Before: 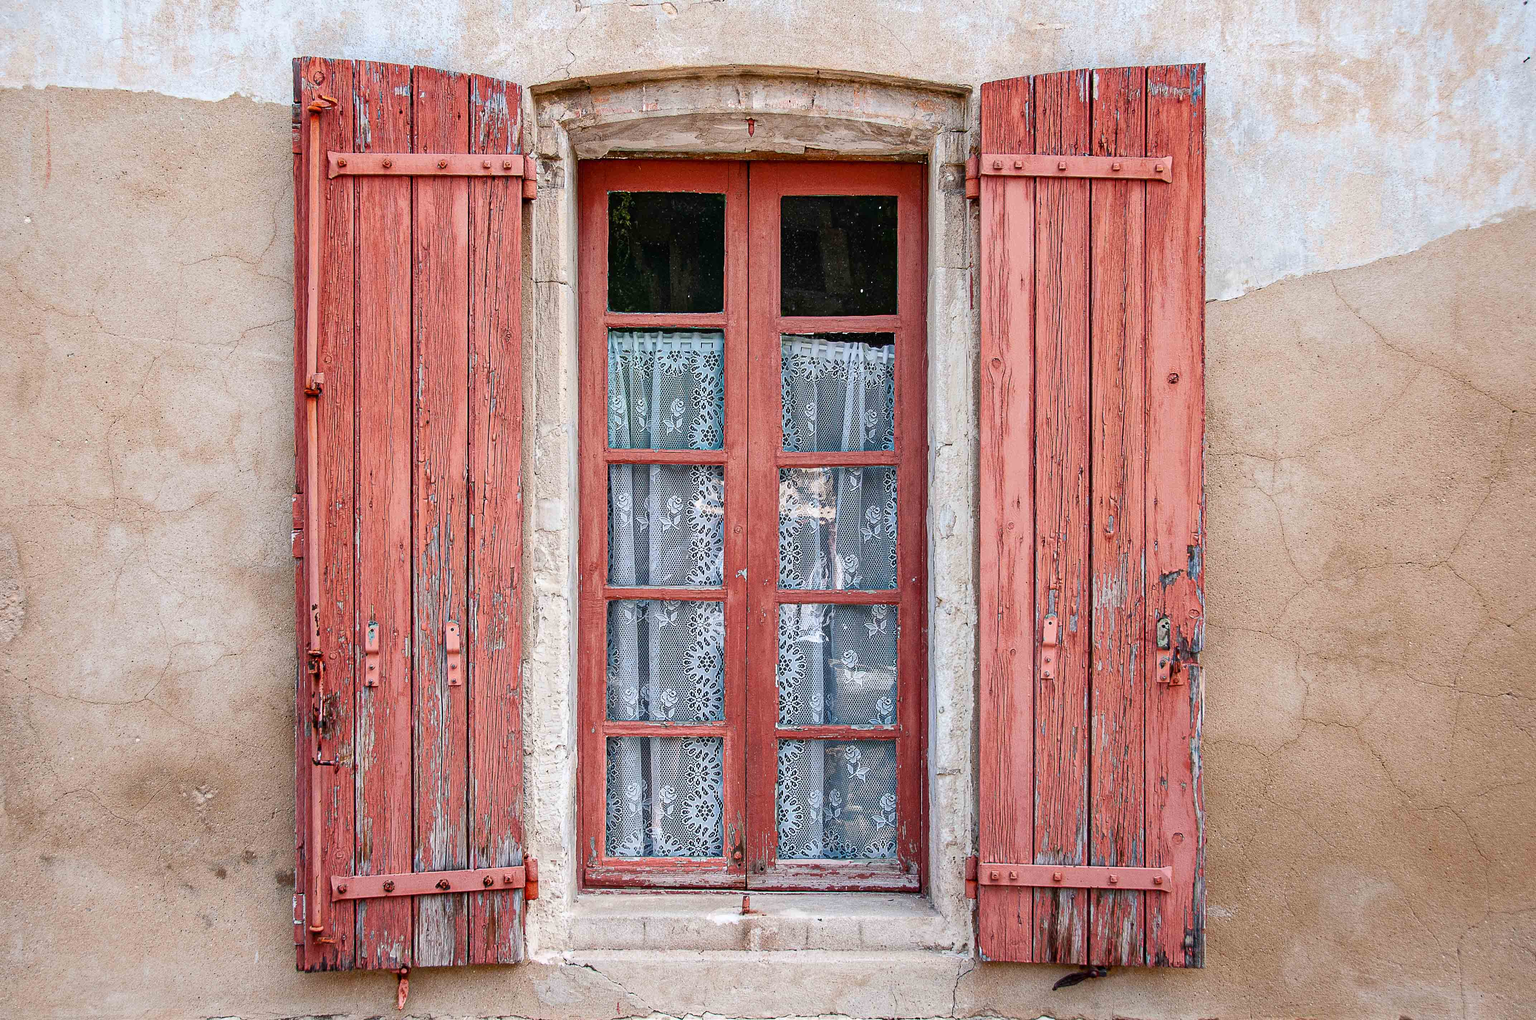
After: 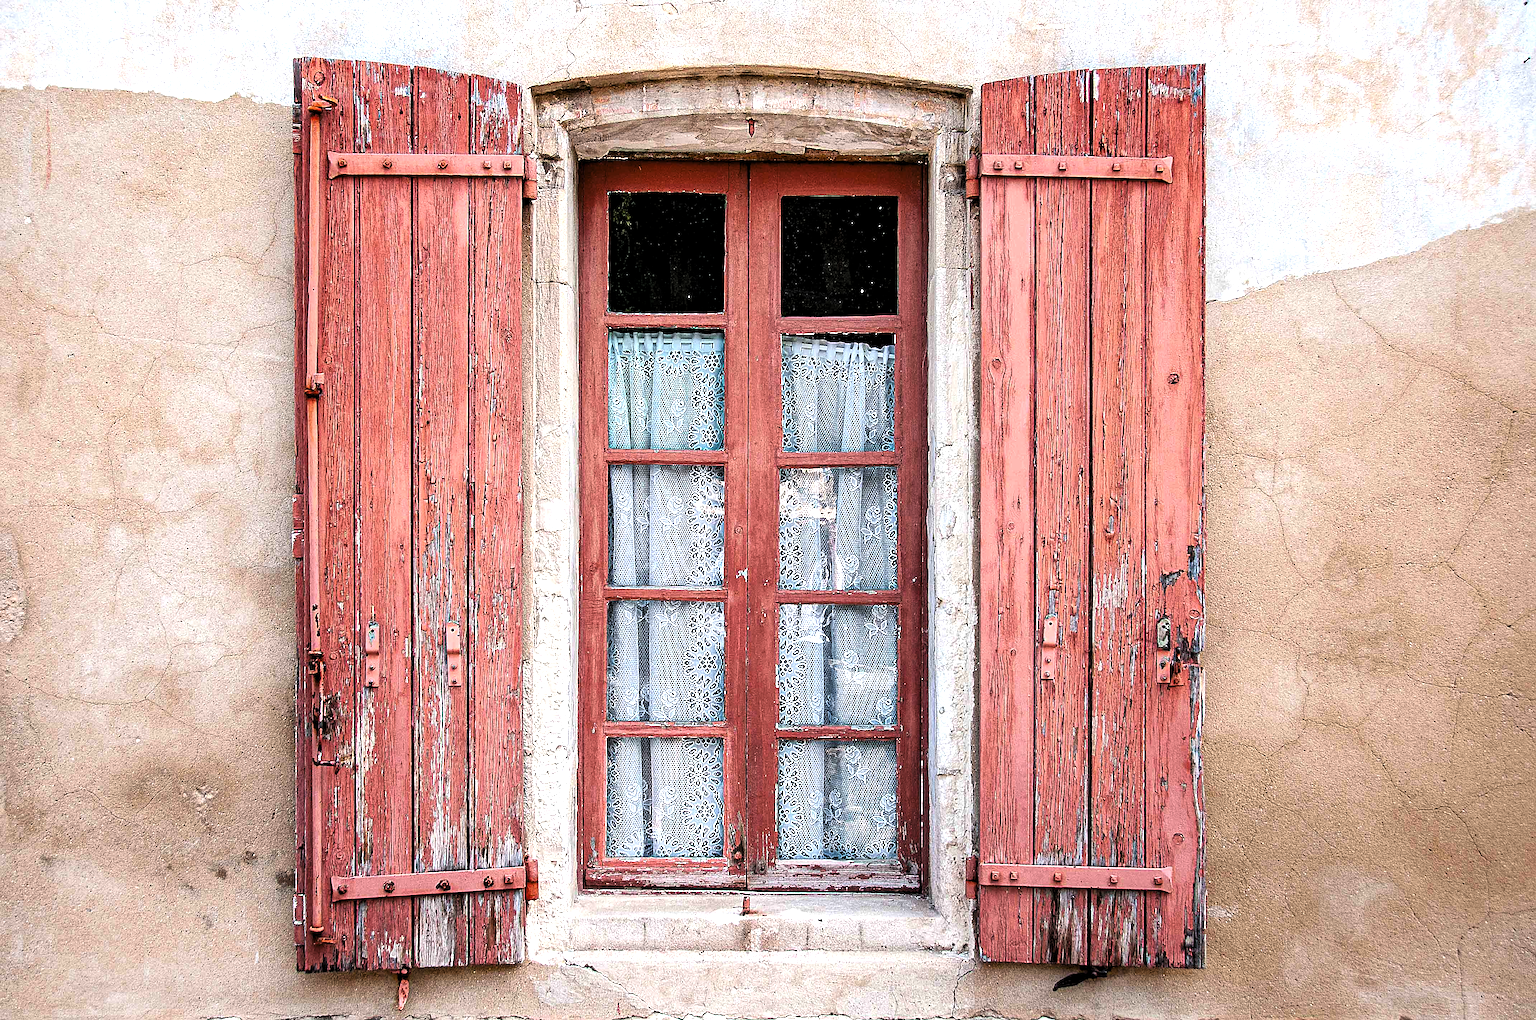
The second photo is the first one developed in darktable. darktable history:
levels: levels [0.129, 0.519, 0.867]
white balance: emerald 1
sharpen: on, module defaults
contrast brightness saturation: contrast 0.03, brightness 0.06, saturation 0.13
